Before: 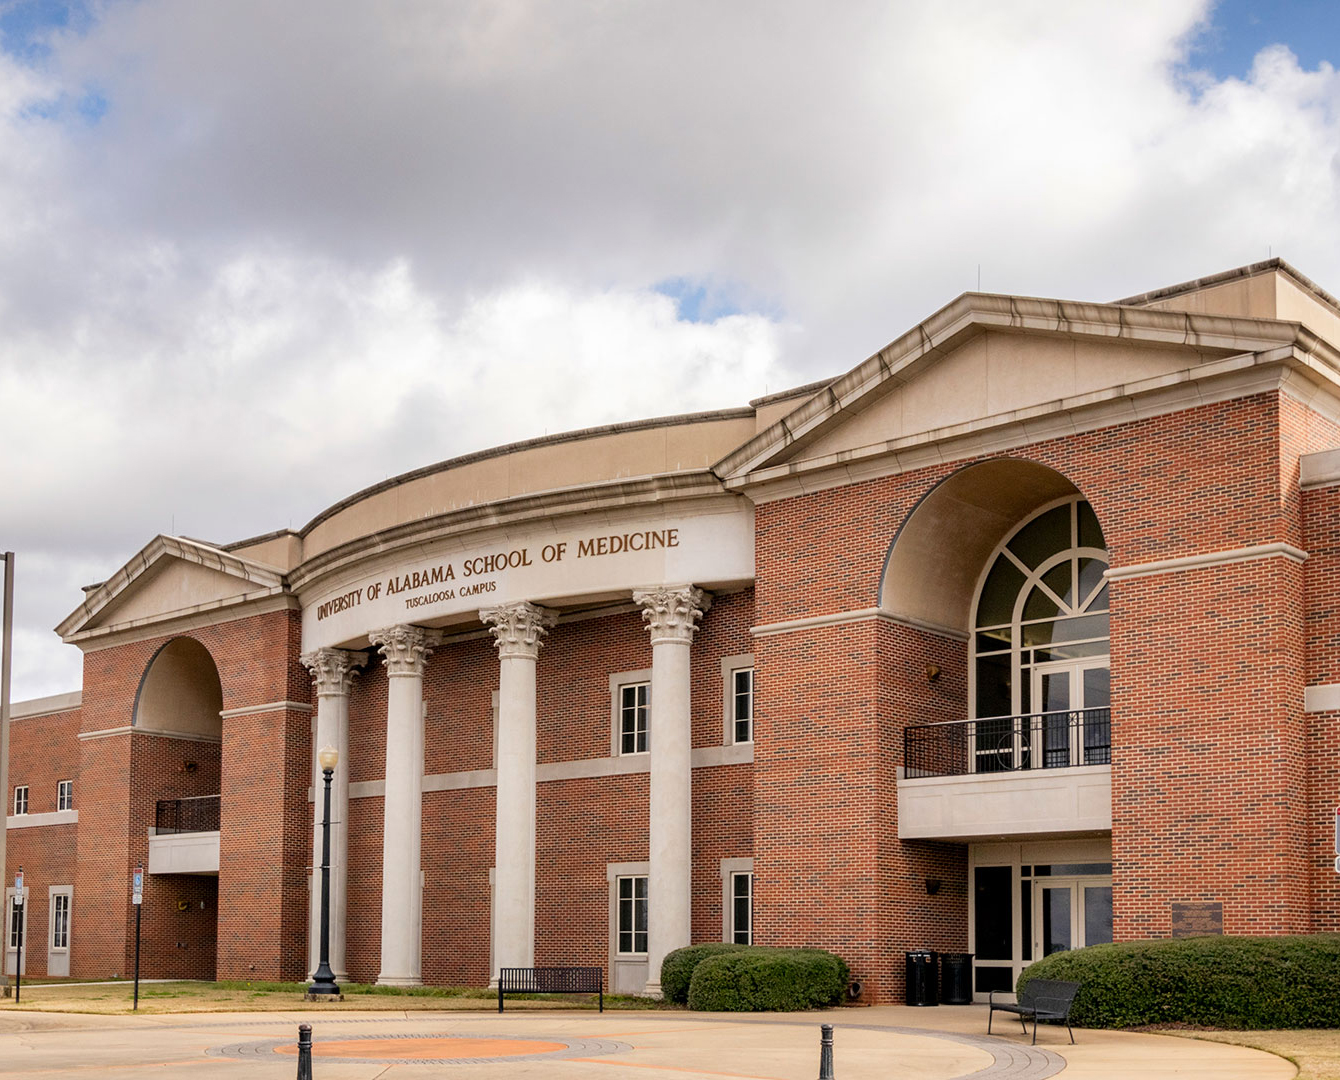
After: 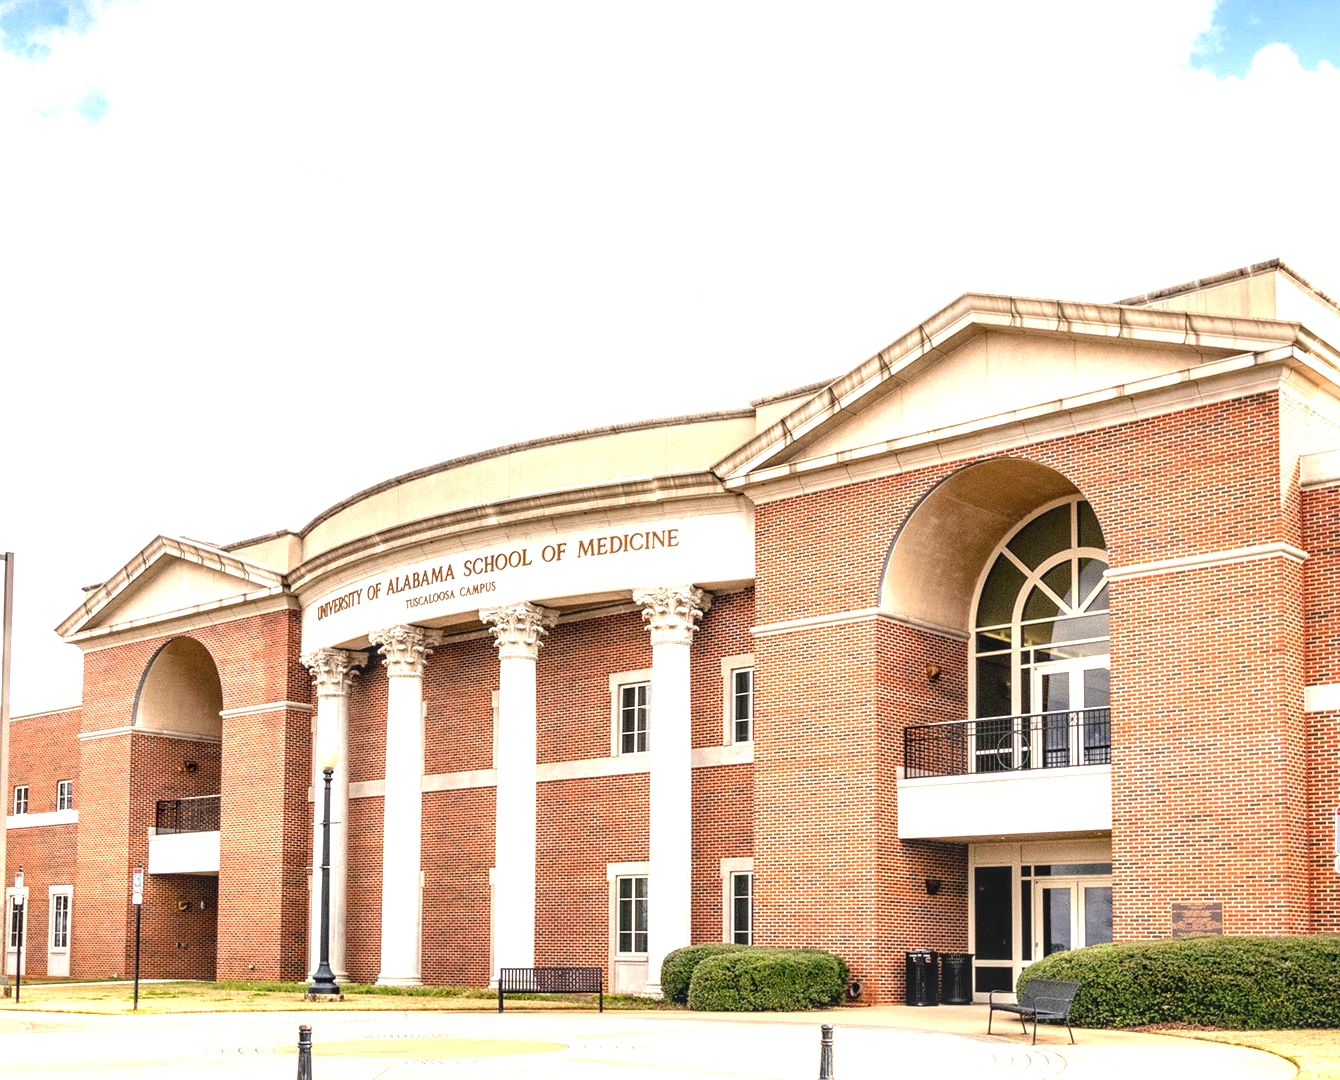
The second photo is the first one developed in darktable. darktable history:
local contrast: on, module defaults
exposure: black level correction 0, exposure 1.447 EV, compensate exposure bias true, compensate highlight preservation false
